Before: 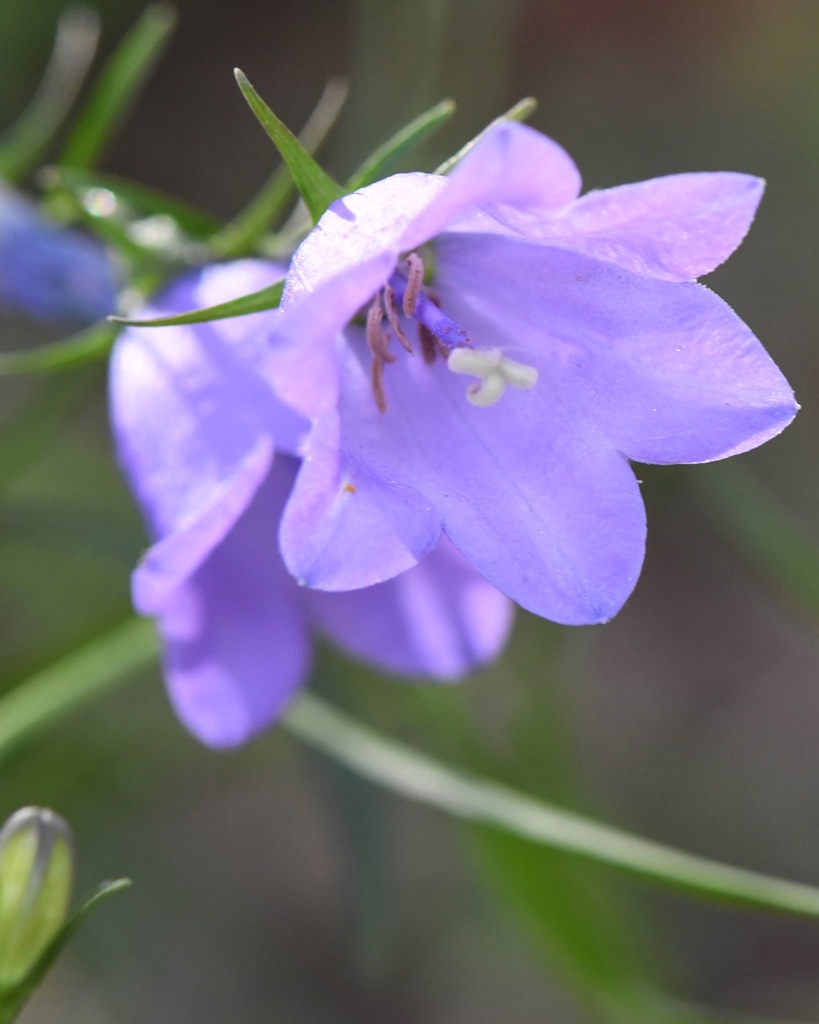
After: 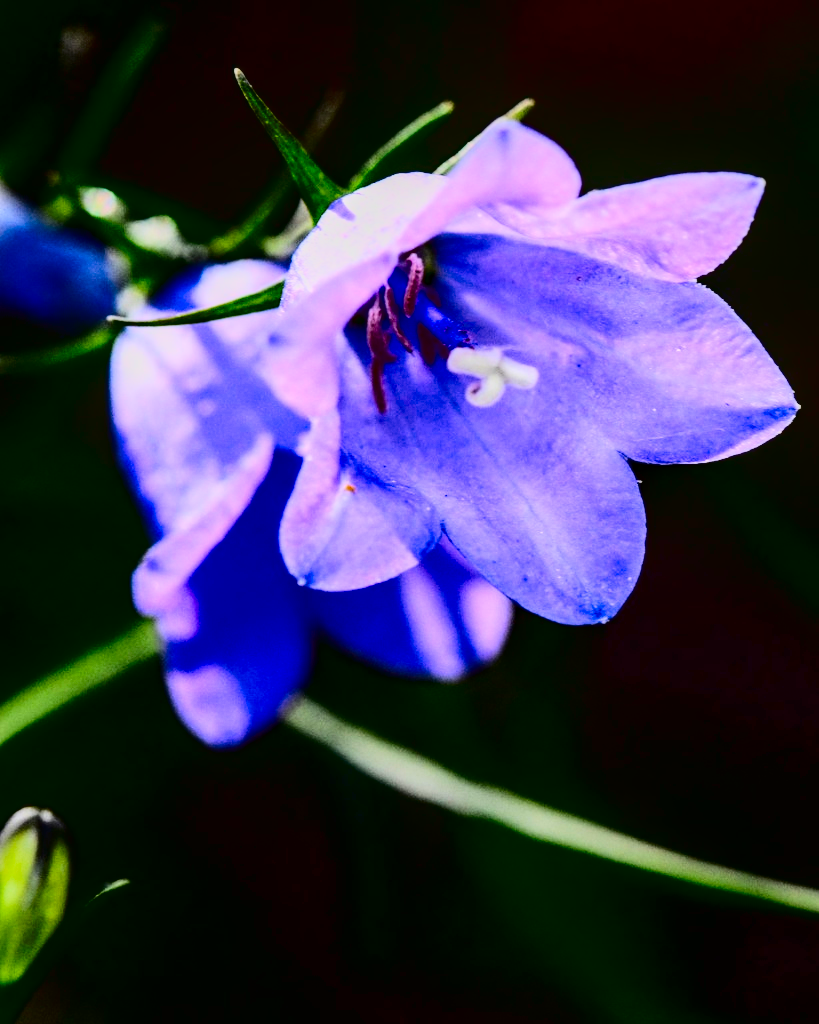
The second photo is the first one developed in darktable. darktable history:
local contrast: on, module defaults
filmic rgb: black relative exposure -7.5 EV, white relative exposure 5 EV, hardness 3.31, contrast 1.3, contrast in shadows safe
contrast brightness saturation: contrast 0.77, brightness -1, saturation 1
